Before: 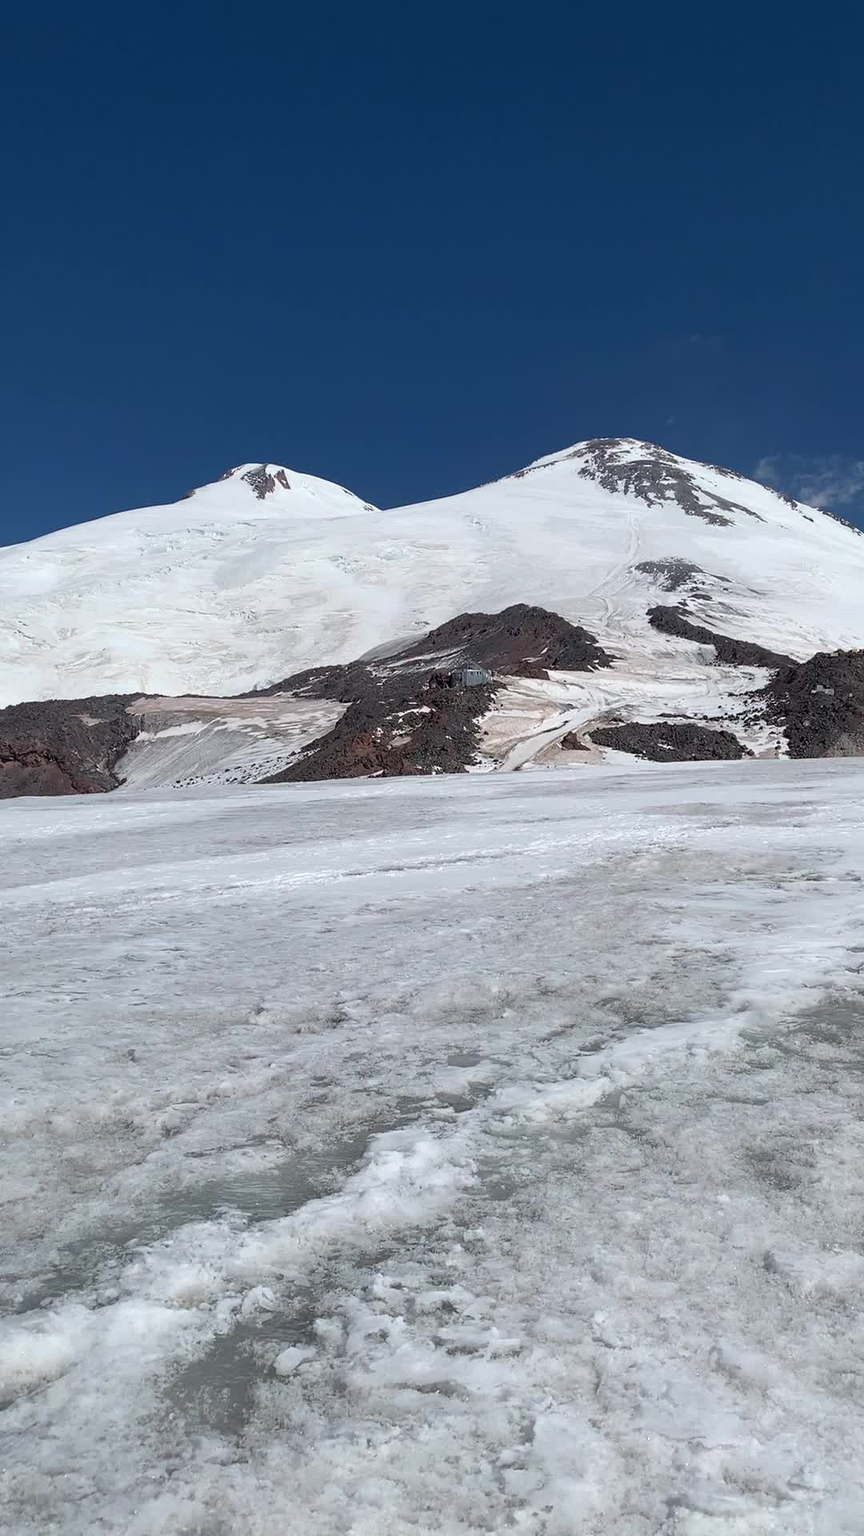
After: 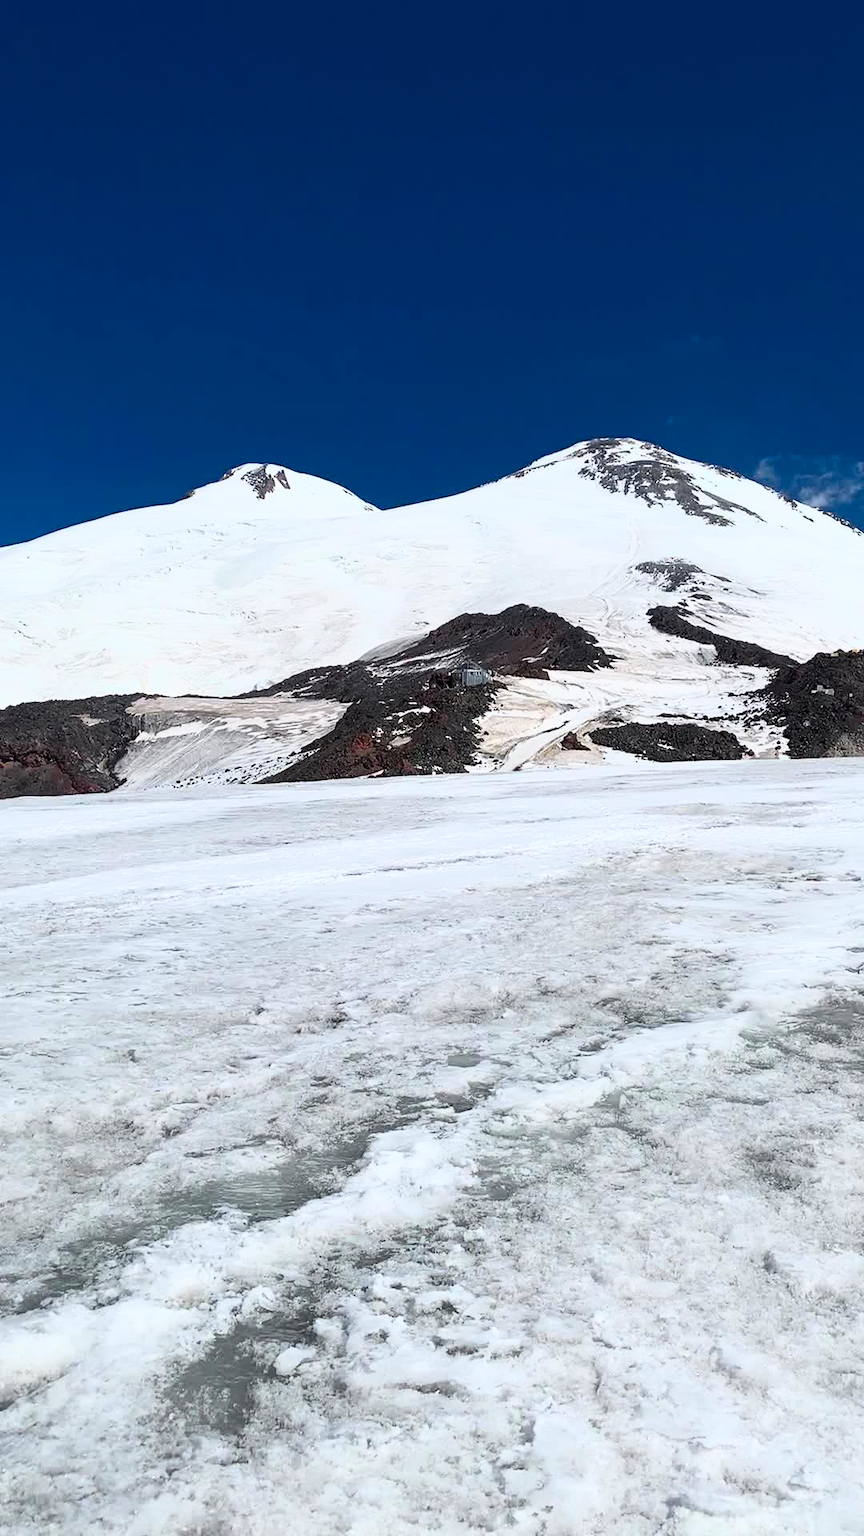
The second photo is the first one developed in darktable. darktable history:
tone curve: curves: ch0 [(0, 0) (0.187, 0.12) (0.384, 0.363) (0.577, 0.681) (0.735, 0.881) (0.864, 0.959) (1, 0.987)]; ch1 [(0, 0) (0.402, 0.36) (0.476, 0.466) (0.501, 0.501) (0.518, 0.514) (0.564, 0.614) (0.614, 0.664) (0.741, 0.829) (1, 1)]; ch2 [(0, 0) (0.429, 0.387) (0.483, 0.481) (0.503, 0.501) (0.522, 0.533) (0.564, 0.605) (0.615, 0.697) (0.702, 0.774) (1, 0.895)], color space Lab, independent channels, preserve colors none
